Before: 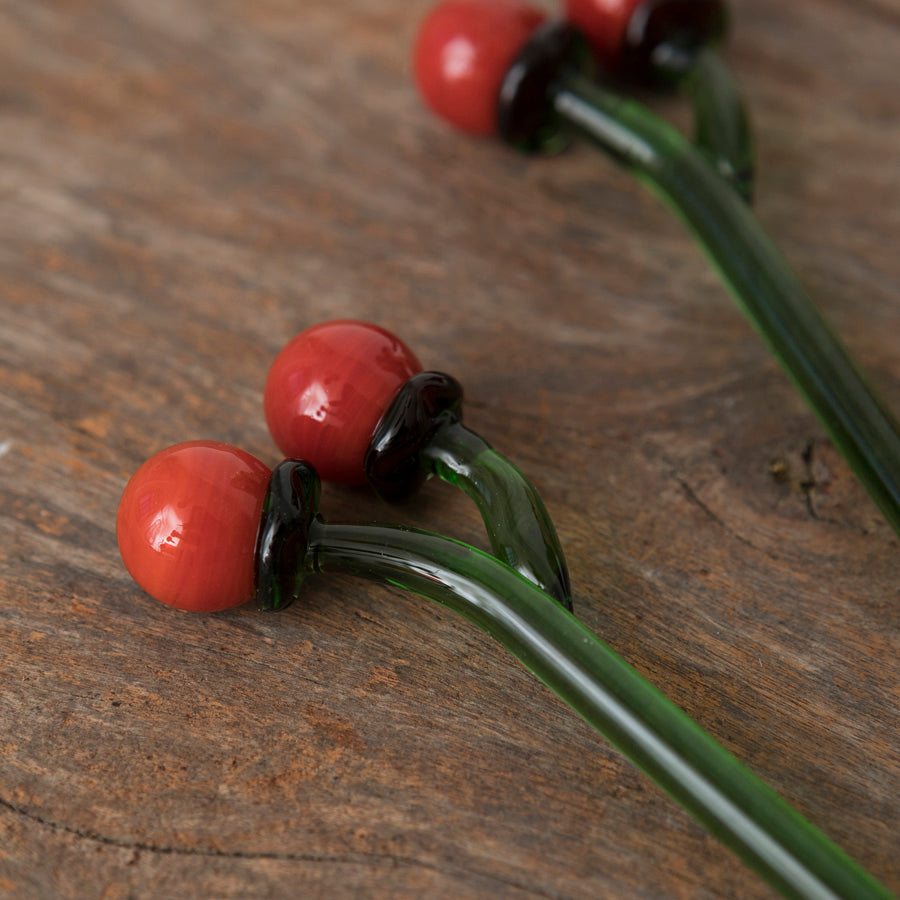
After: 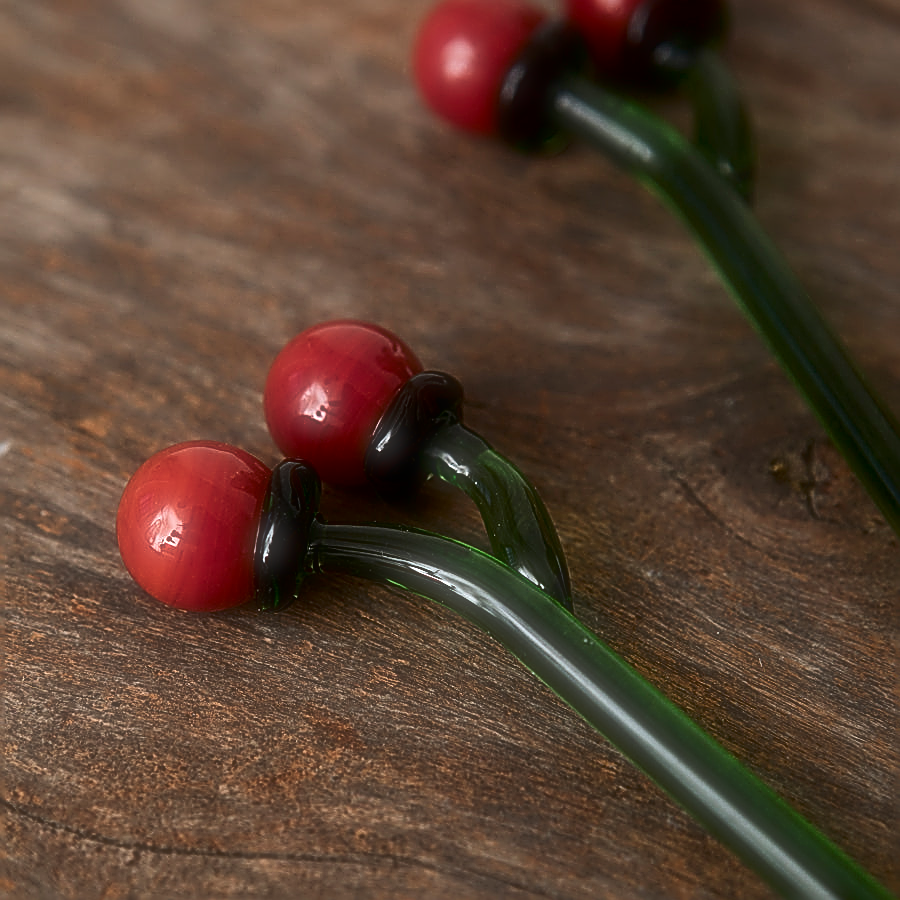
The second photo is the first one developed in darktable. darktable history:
contrast brightness saturation: contrast 0.2, brightness -0.11, saturation 0.1
soften: size 60.24%, saturation 65.46%, brightness 0.506 EV, mix 25.7%
sharpen: amount 2
